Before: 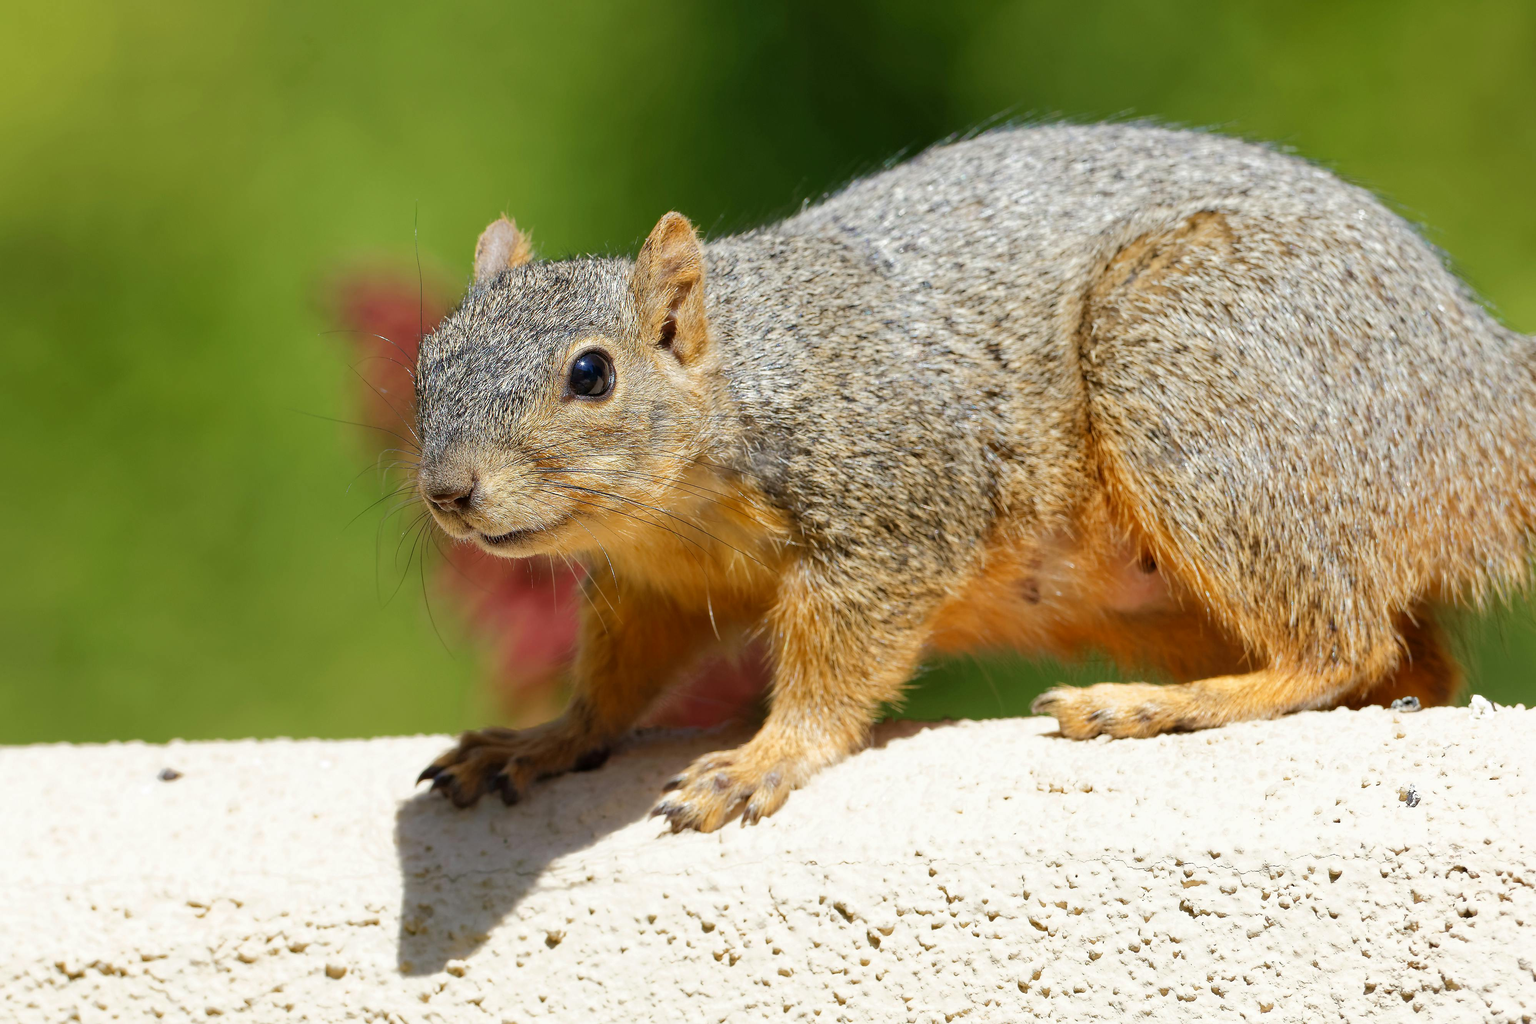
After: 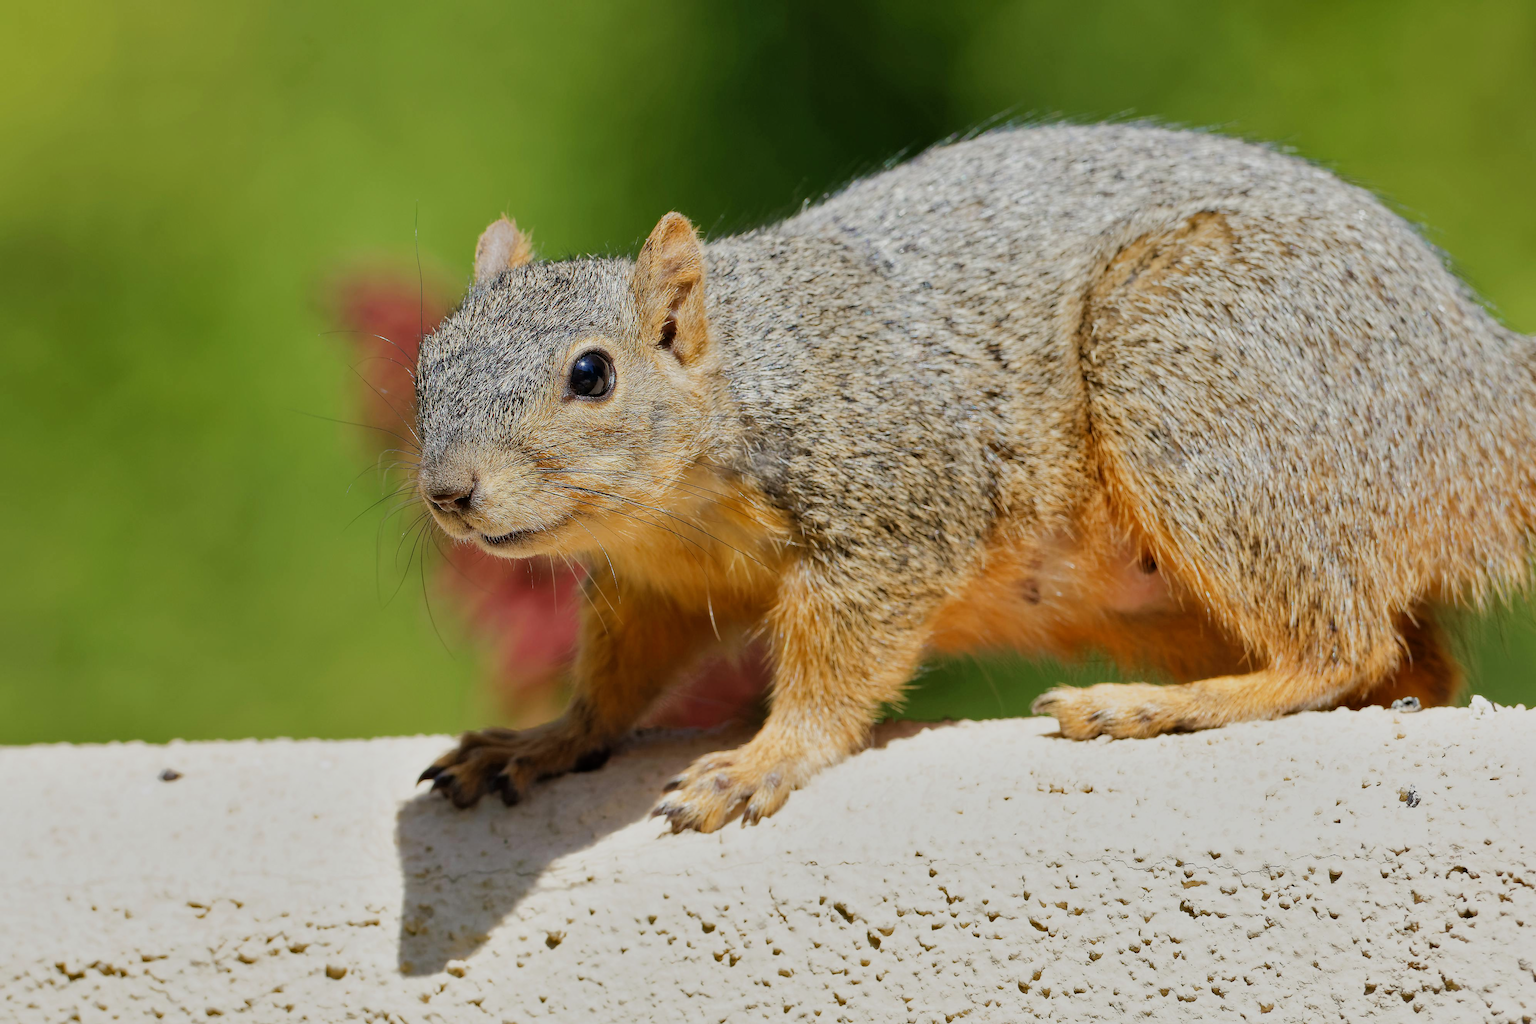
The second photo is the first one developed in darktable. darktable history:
shadows and highlights: shadows 13.49, white point adjustment 1.21, soften with gaussian
filmic rgb: black relative exposure -7.85 EV, white relative exposure 4.29 EV, hardness 3.89, contrast in shadows safe
